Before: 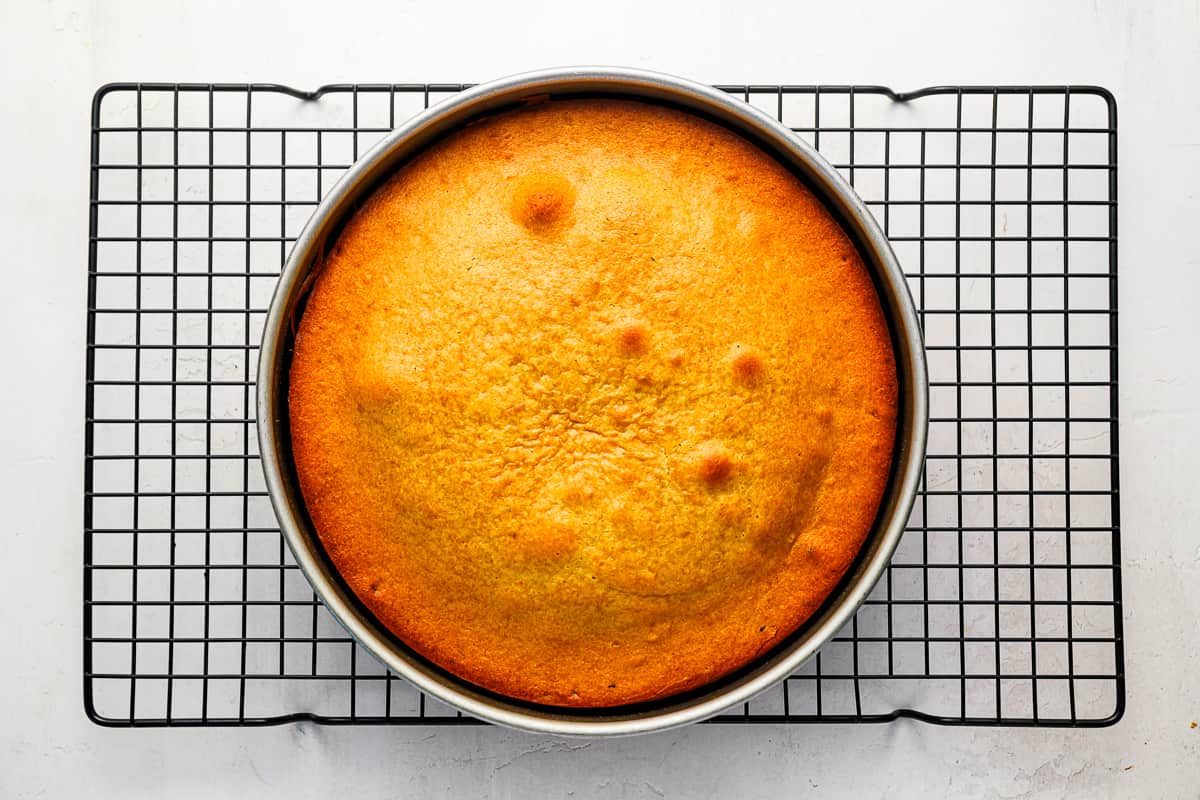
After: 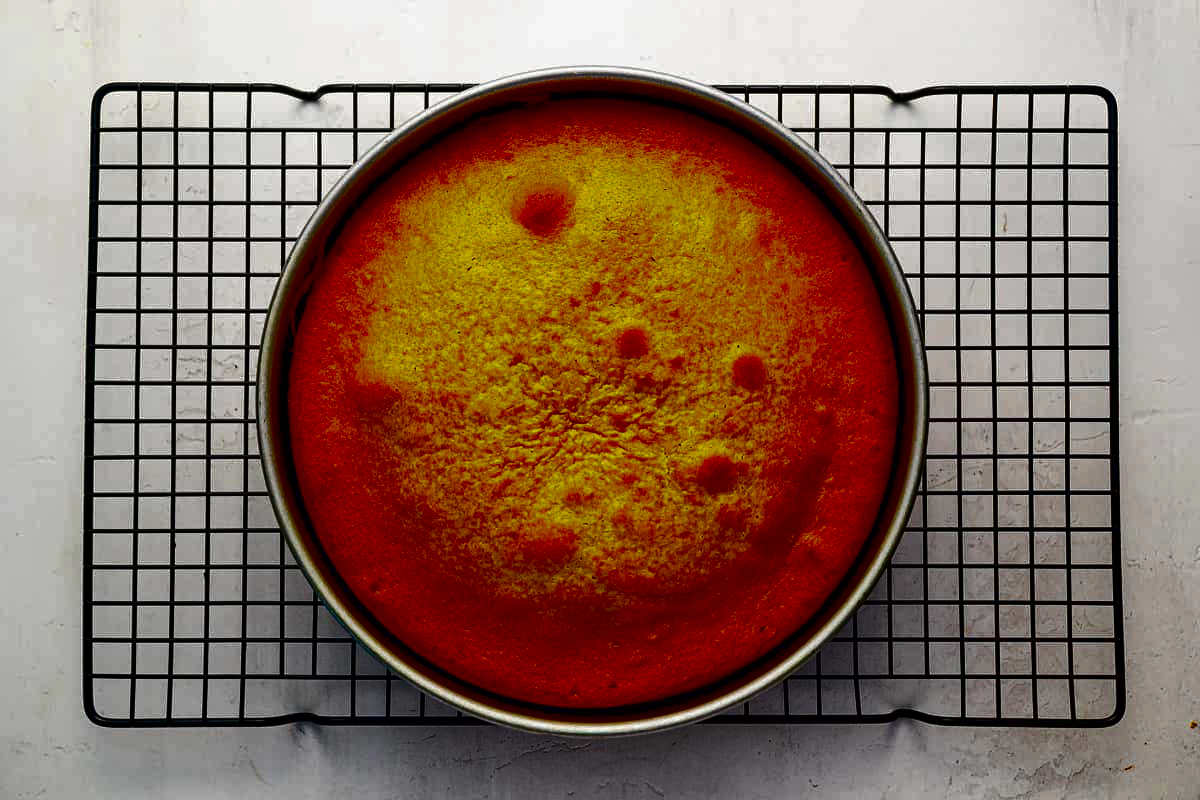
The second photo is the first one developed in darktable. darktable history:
contrast brightness saturation: brightness -0.984, saturation 0.989
color zones: curves: ch1 [(0.113, 0.438) (0.75, 0.5)]; ch2 [(0.12, 0.526) (0.75, 0.5)]
